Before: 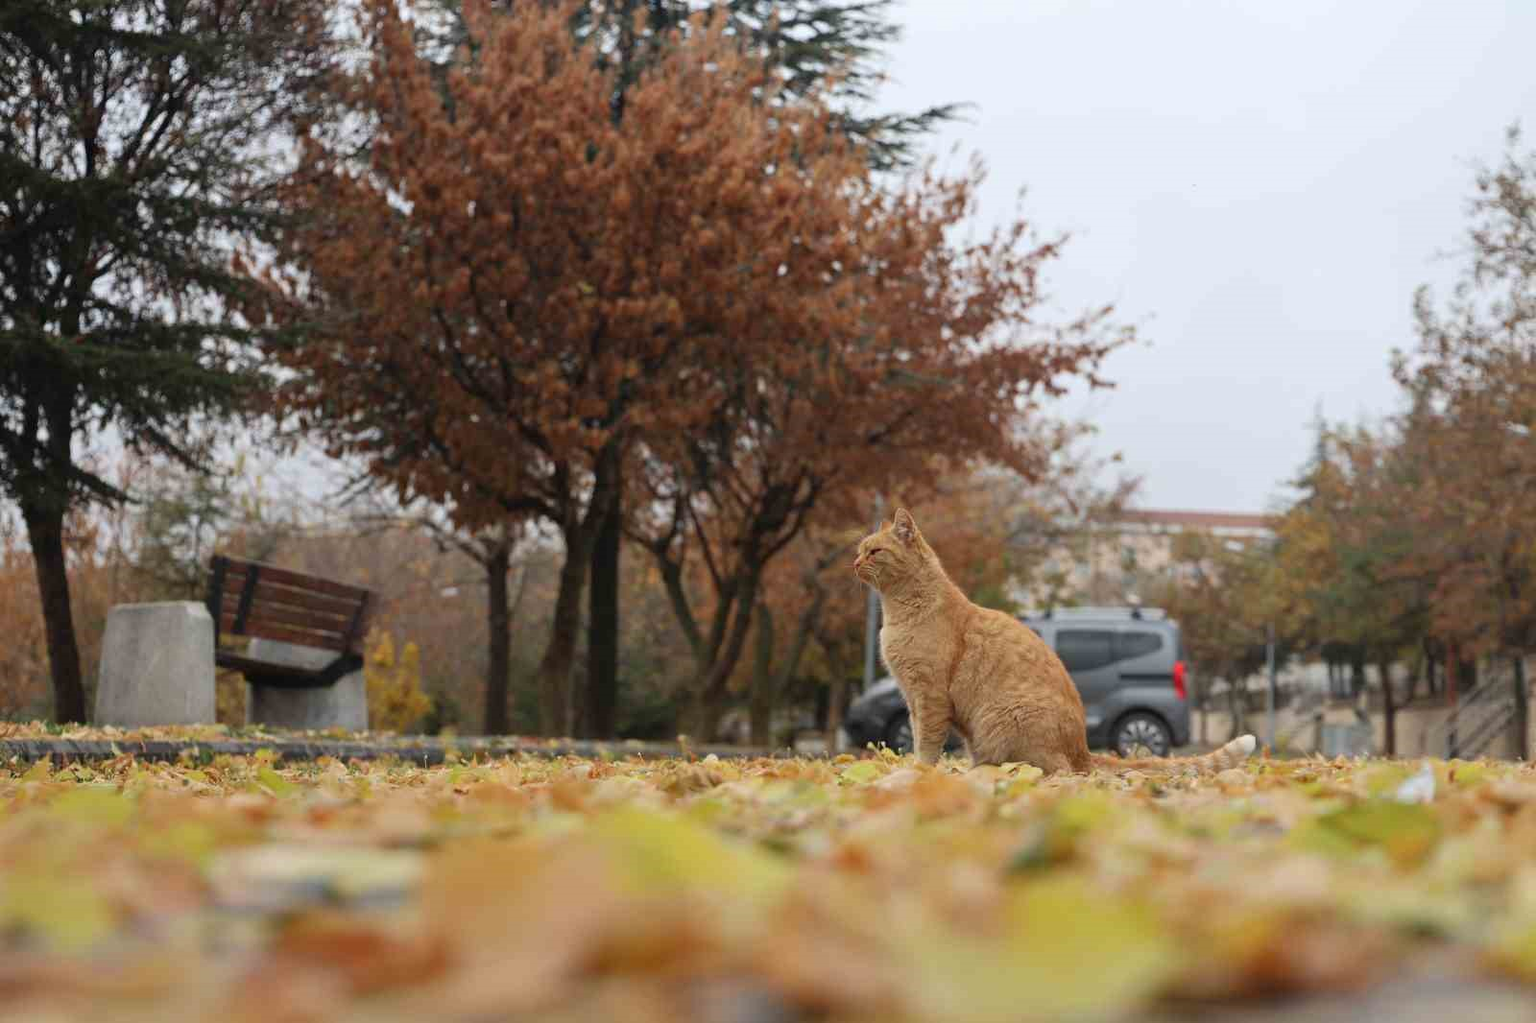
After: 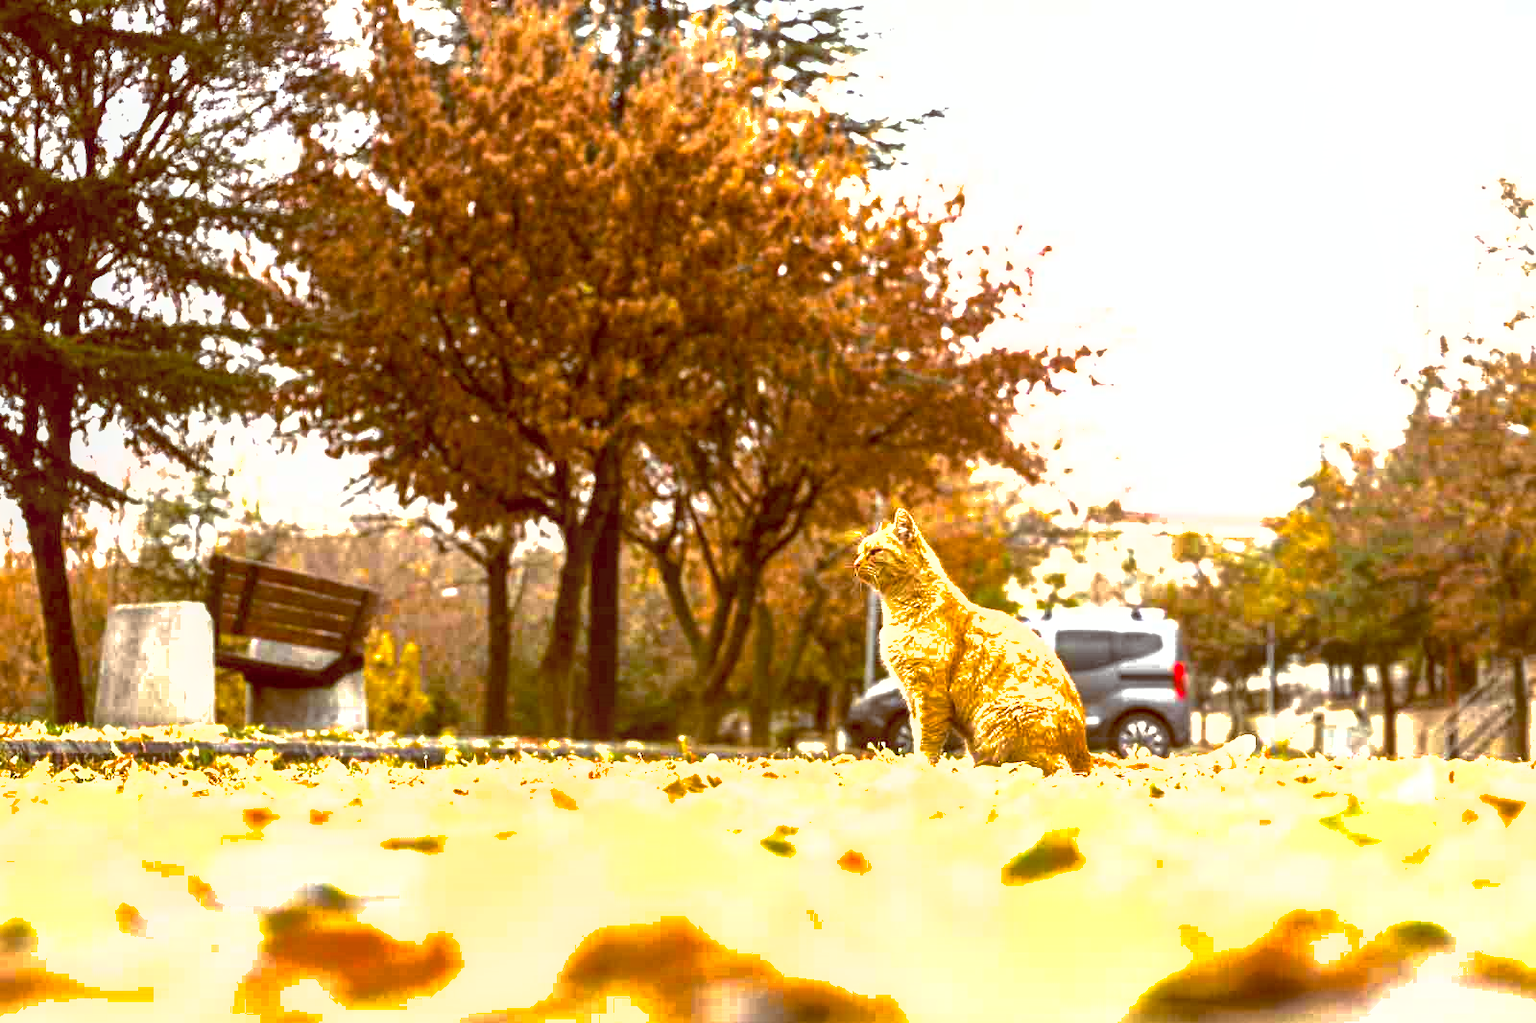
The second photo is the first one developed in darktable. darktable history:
shadows and highlights: on, module defaults
color balance rgb: power › chroma 0.512%, power › hue 215.05°, highlights gain › luminance 6.209%, highlights gain › chroma 2.585%, highlights gain › hue 92.32°, global offset › chroma 0.4%, global offset › hue 31.42°, linear chroma grading › global chroma 0.882%, perceptual saturation grading › global saturation 0.247%, perceptual brilliance grading › global brilliance 29.367%, perceptual brilliance grading › highlights 50.026%, perceptual brilliance grading › mid-tones 50.445%, perceptual brilliance grading › shadows -21.19%, global vibrance 14.943%
local contrast: on, module defaults
